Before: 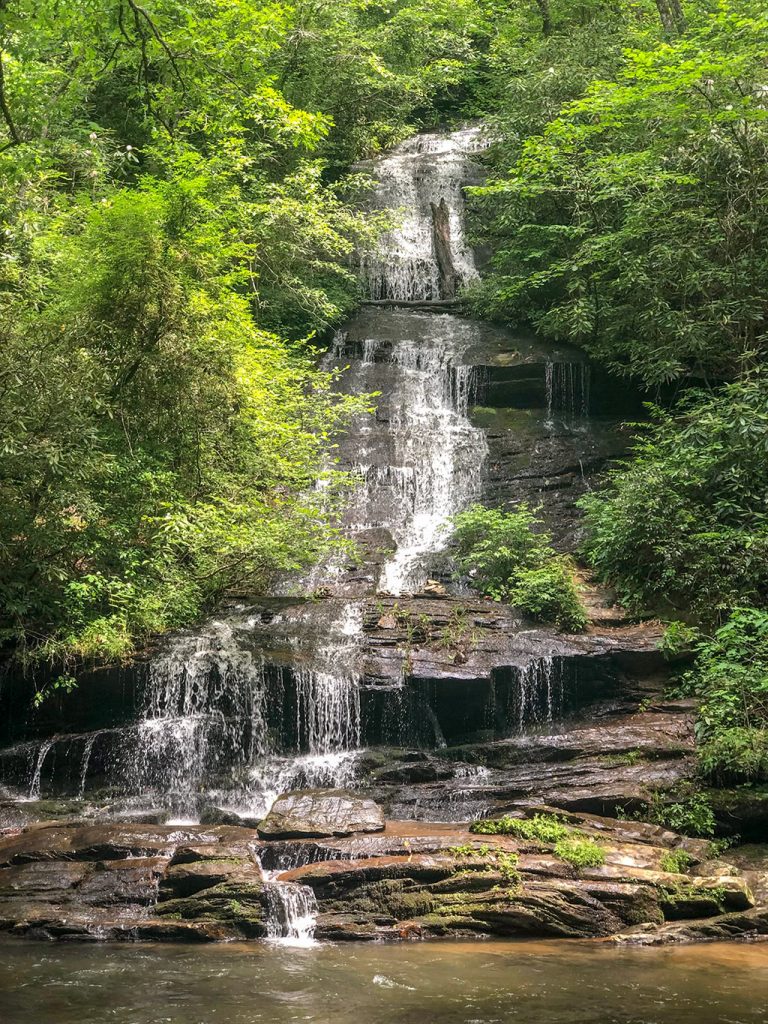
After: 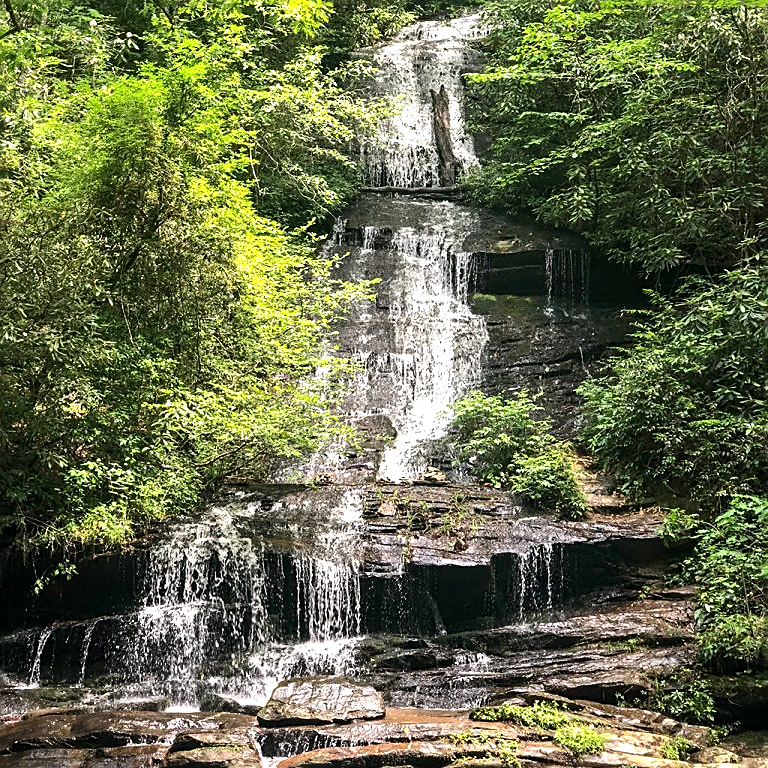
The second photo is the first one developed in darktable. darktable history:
sharpen: on, module defaults
crop: top 11.038%, bottom 13.962%
tone equalizer: -8 EV -0.75 EV, -7 EV -0.7 EV, -6 EV -0.6 EV, -5 EV -0.4 EV, -3 EV 0.4 EV, -2 EV 0.6 EV, -1 EV 0.7 EV, +0 EV 0.75 EV, edges refinement/feathering 500, mask exposure compensation -1.57 EV, preserve details no
